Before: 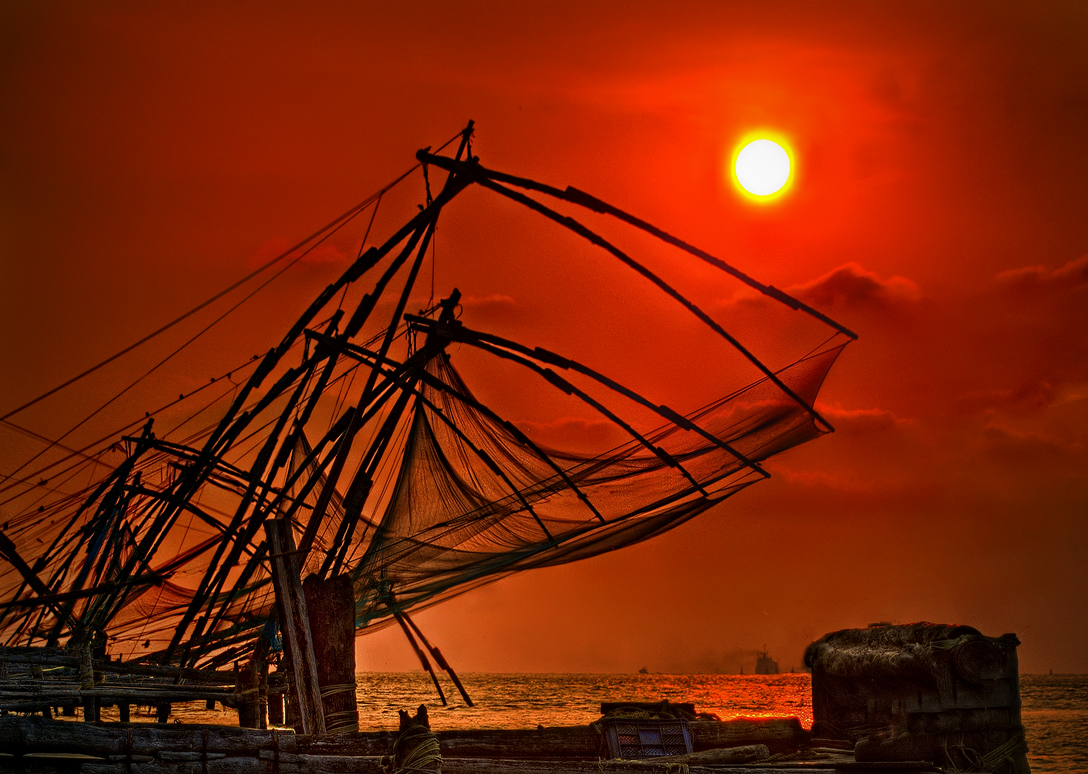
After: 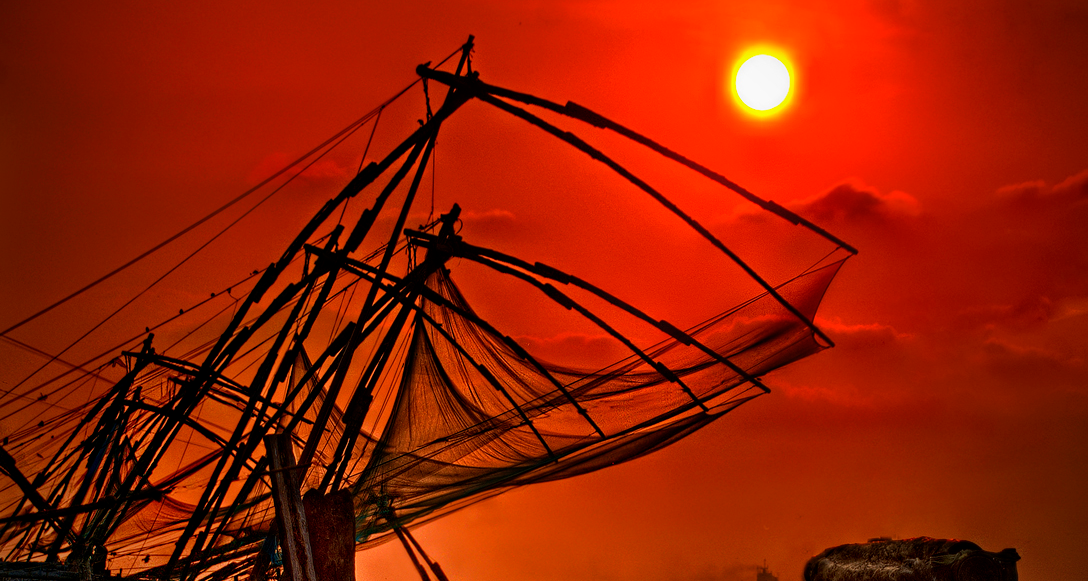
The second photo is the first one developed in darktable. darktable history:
crop: top 11.05%, bottom 13.88%
